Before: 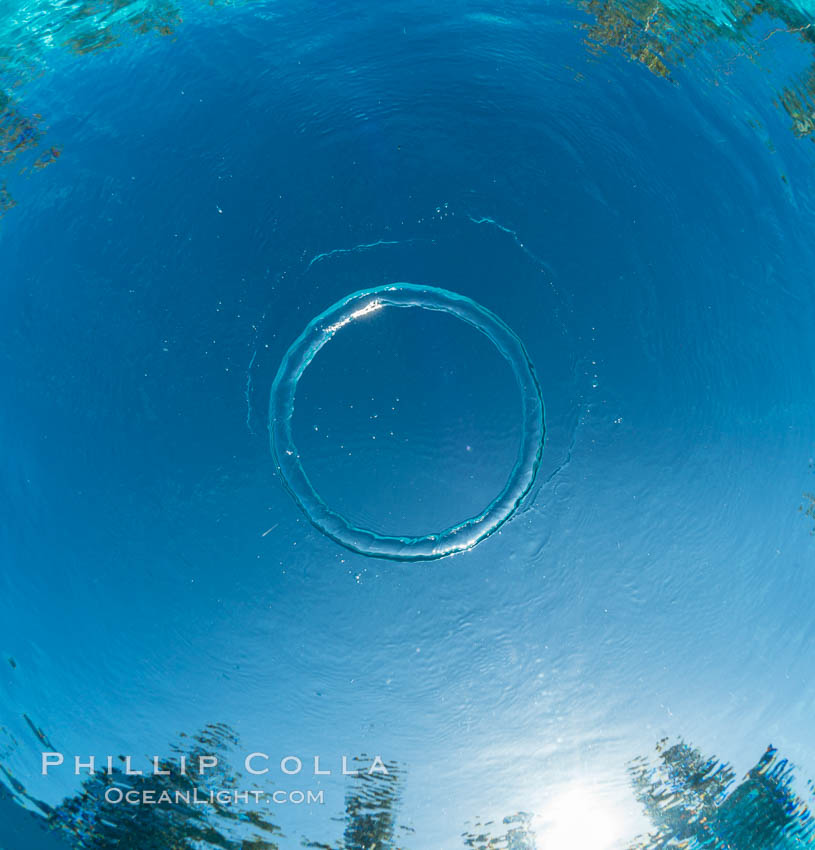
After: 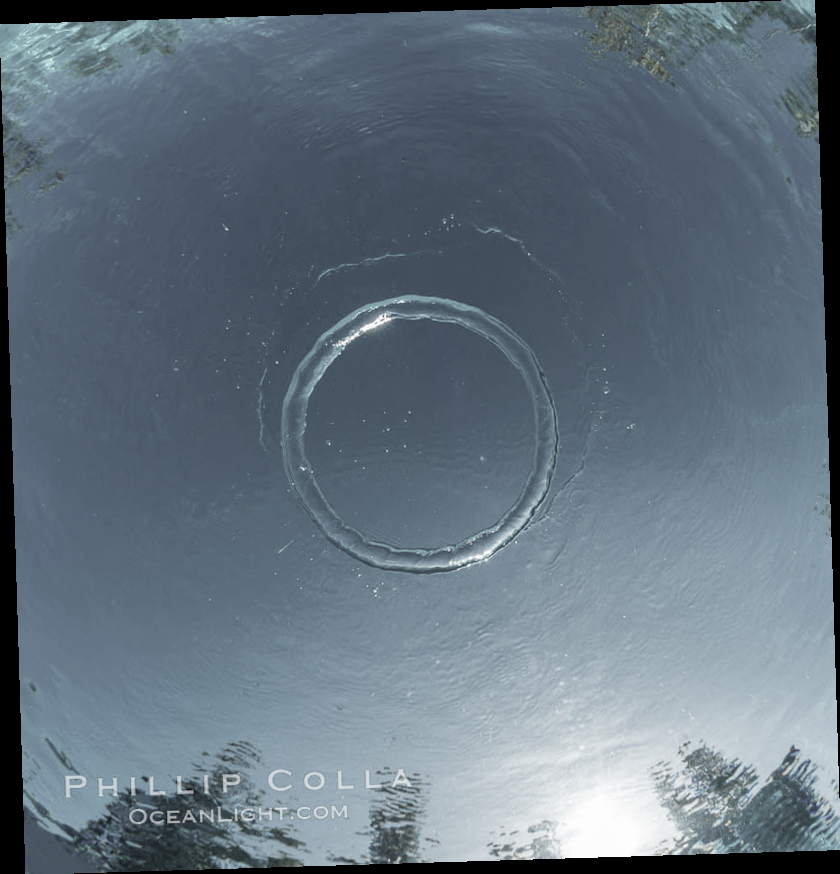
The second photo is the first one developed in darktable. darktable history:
rotate and perspective: rotation -1.75°, automatic cropping off
color correction: saturation 0.3
